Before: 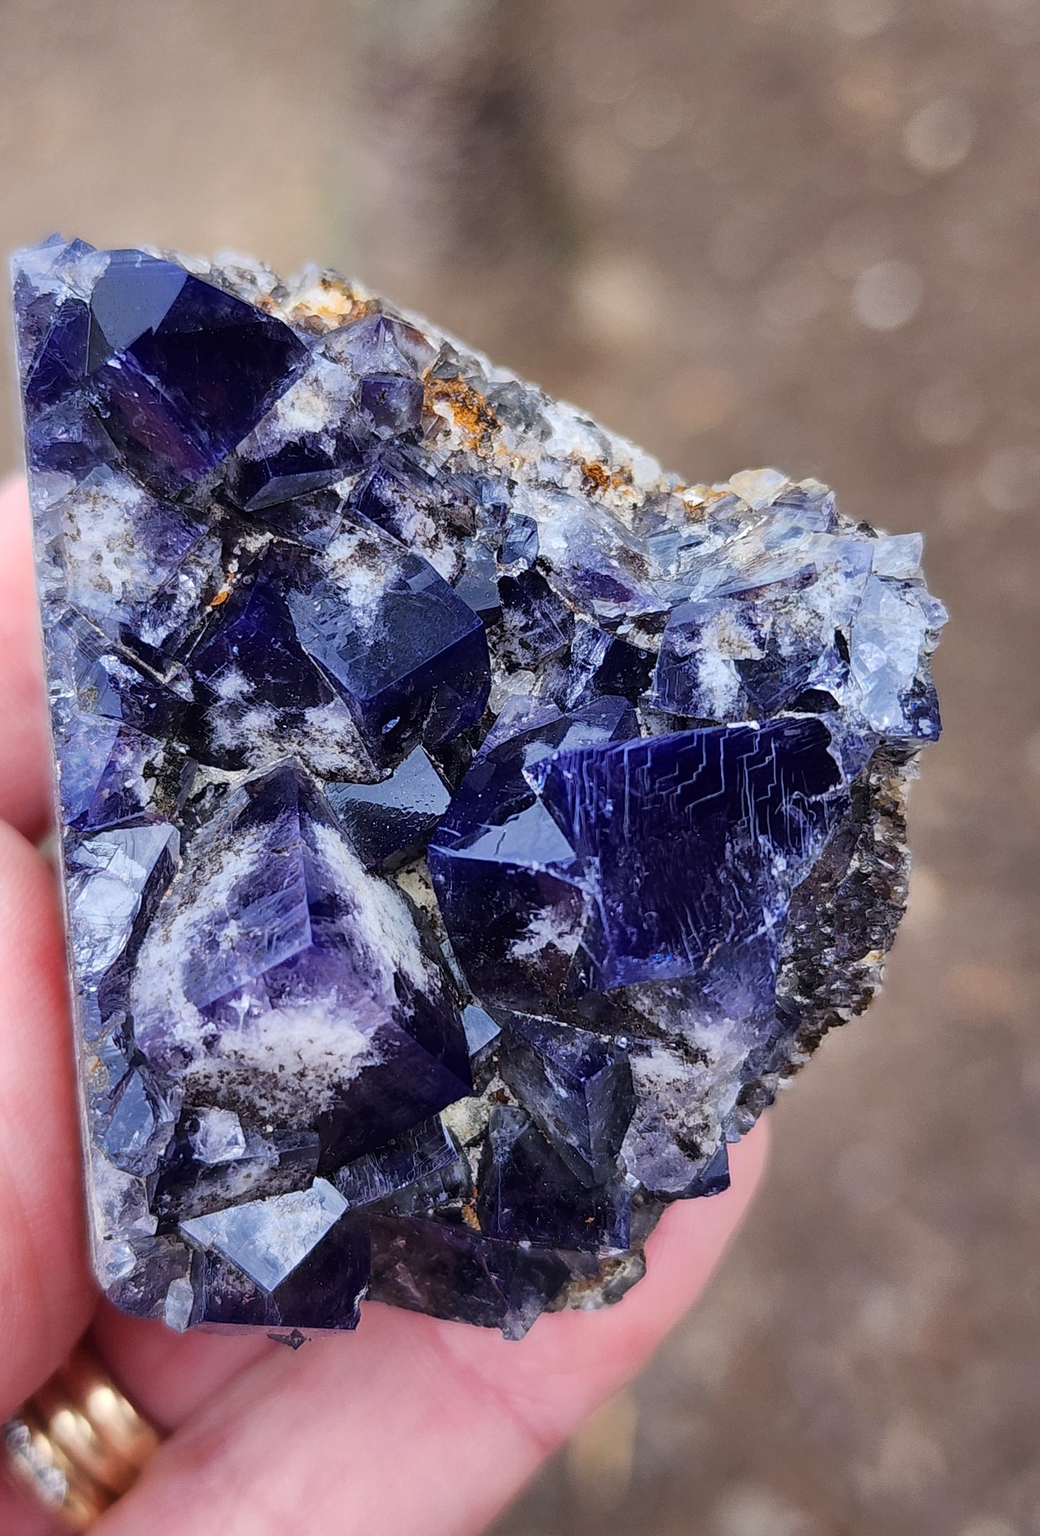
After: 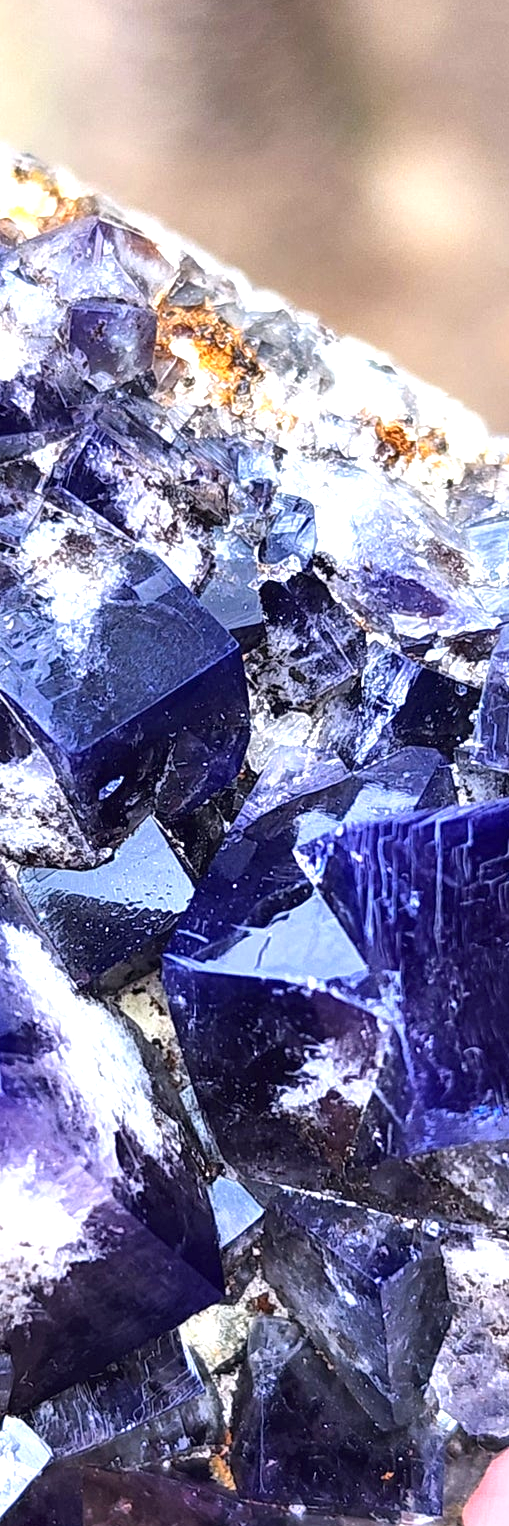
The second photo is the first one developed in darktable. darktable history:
crop and rotate: left 29.923%, top 10.392%, right 34.797%, bottom 18.131%
exposure: exposure 1.207 EV, compensate exposure bias true, compensate highlight preservation false
